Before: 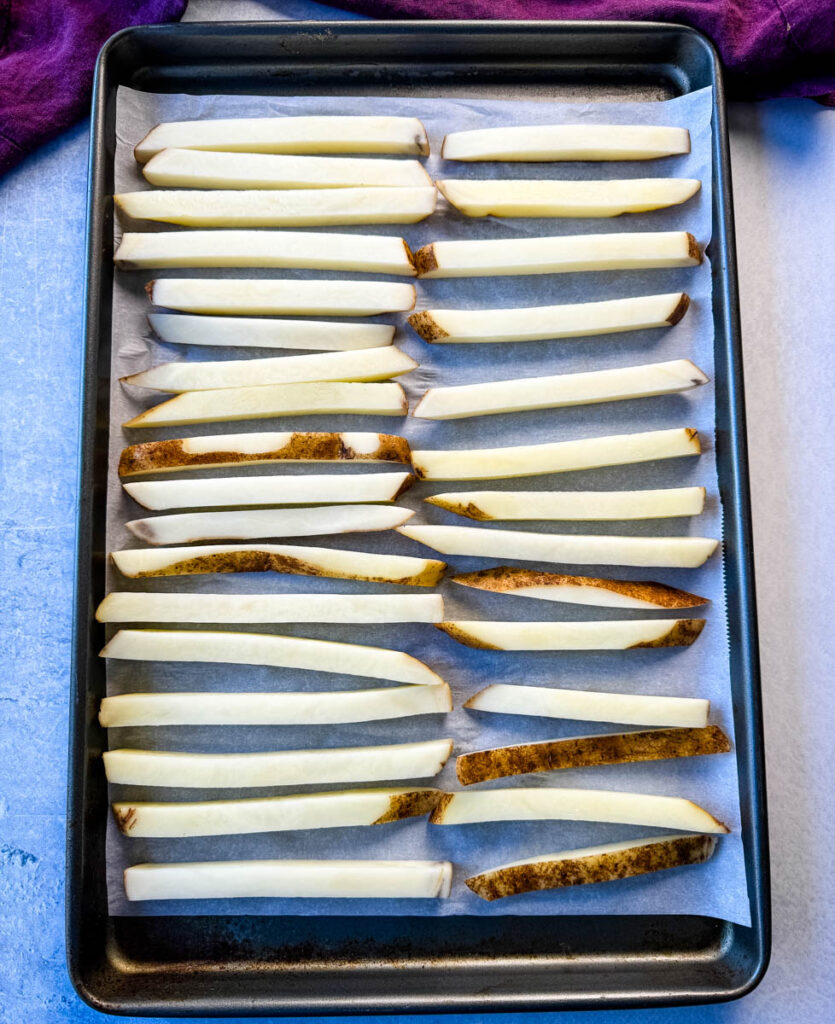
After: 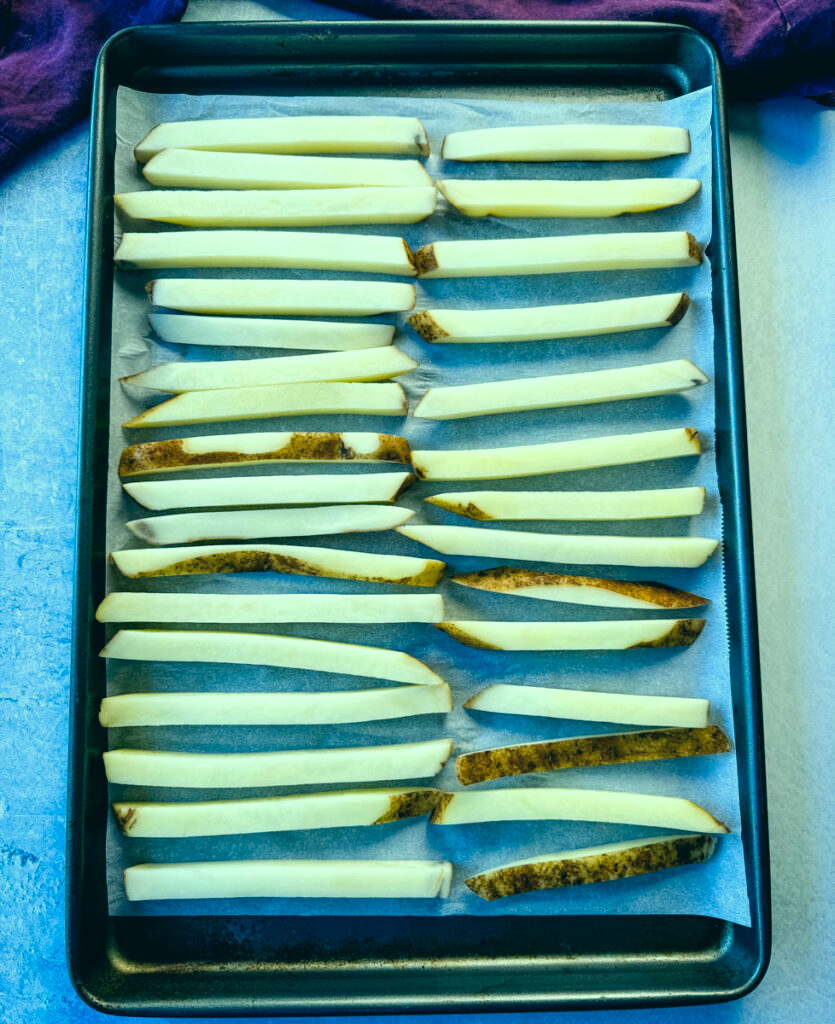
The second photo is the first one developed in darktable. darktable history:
color correction: highlights a* -20.05, highlights b* 9.8, shadows a* -21.14, shadows b* -10.17
